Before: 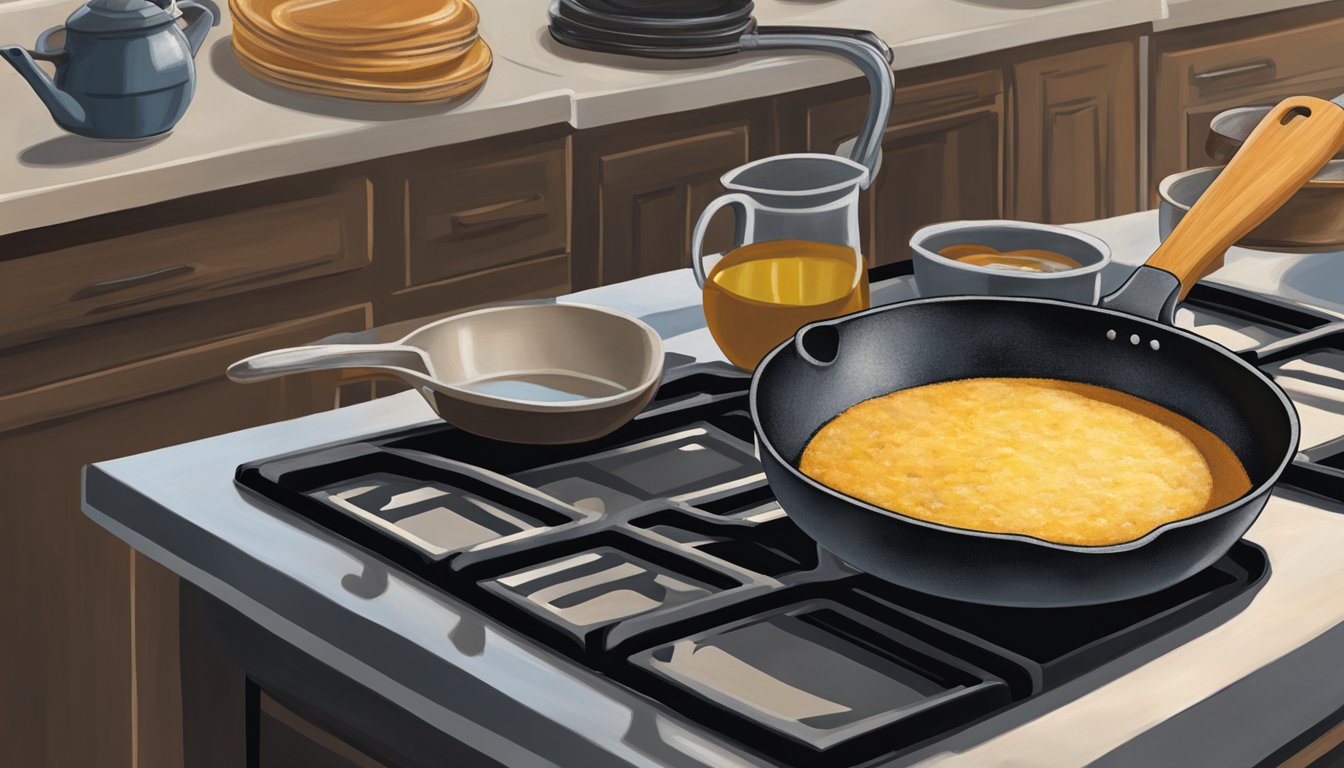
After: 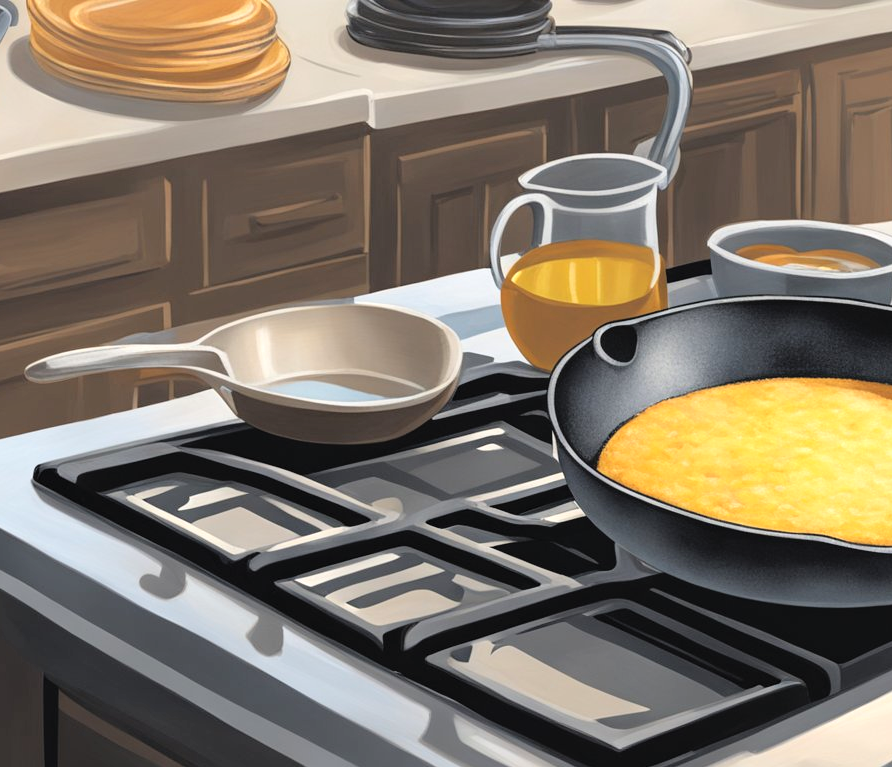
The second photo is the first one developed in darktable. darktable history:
crop and rotate: left 15.03%, right 18.563%
tone equalizer: -8 EV -0.412 EV, -7 EV -0.407 EV, -6 EV -0.33 EV, -5 EV -0.238 EV, -3 EV 0.214 EV, -2 EV 0.305 EV, -1 EV 0.365 EV, +0 EV 0.413 EV
contrast brightness saturation: brightness 0.133
